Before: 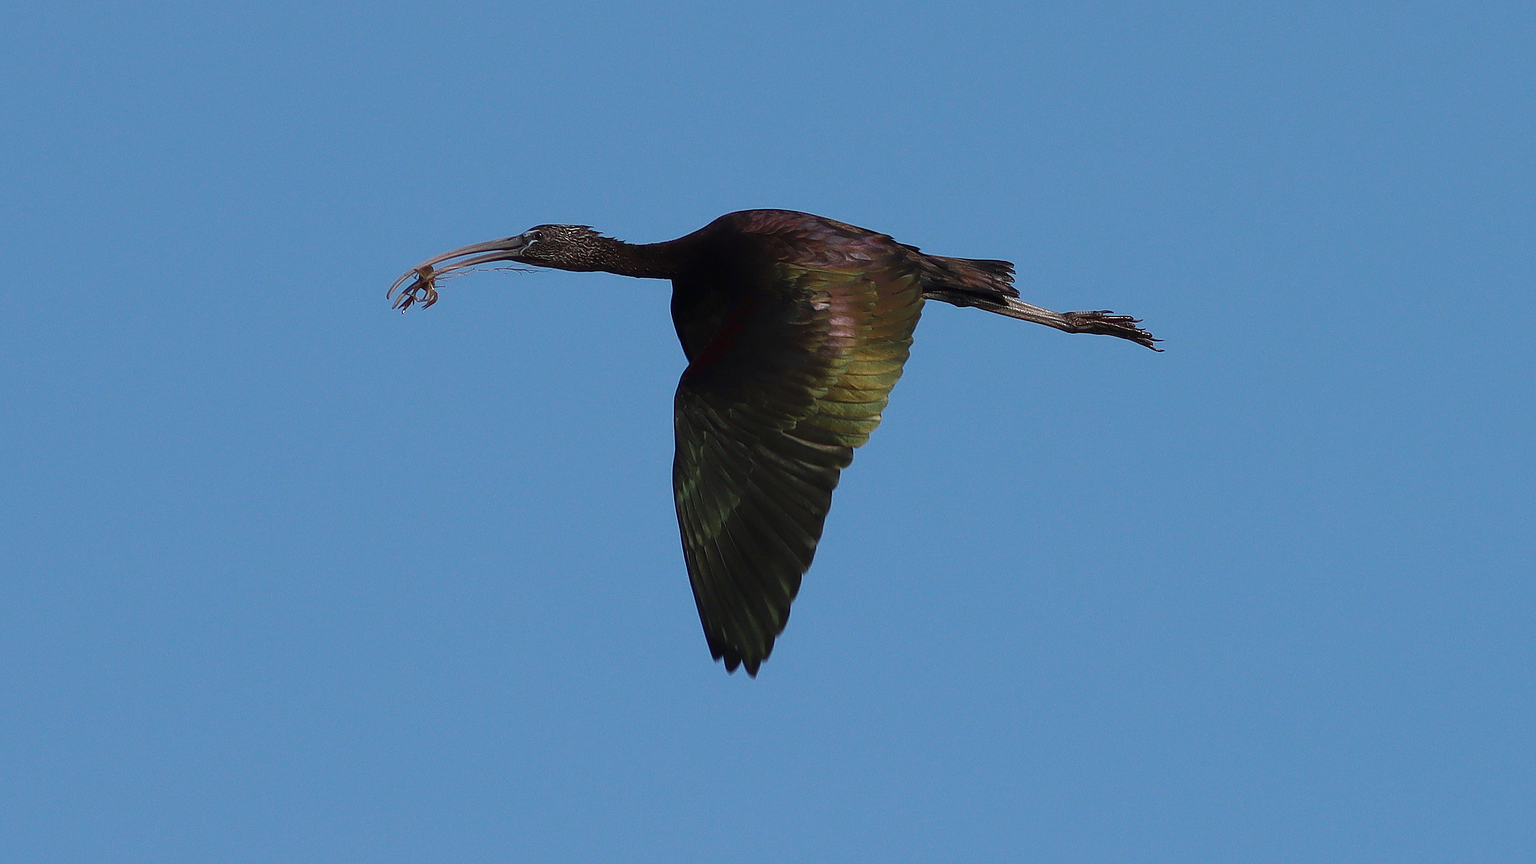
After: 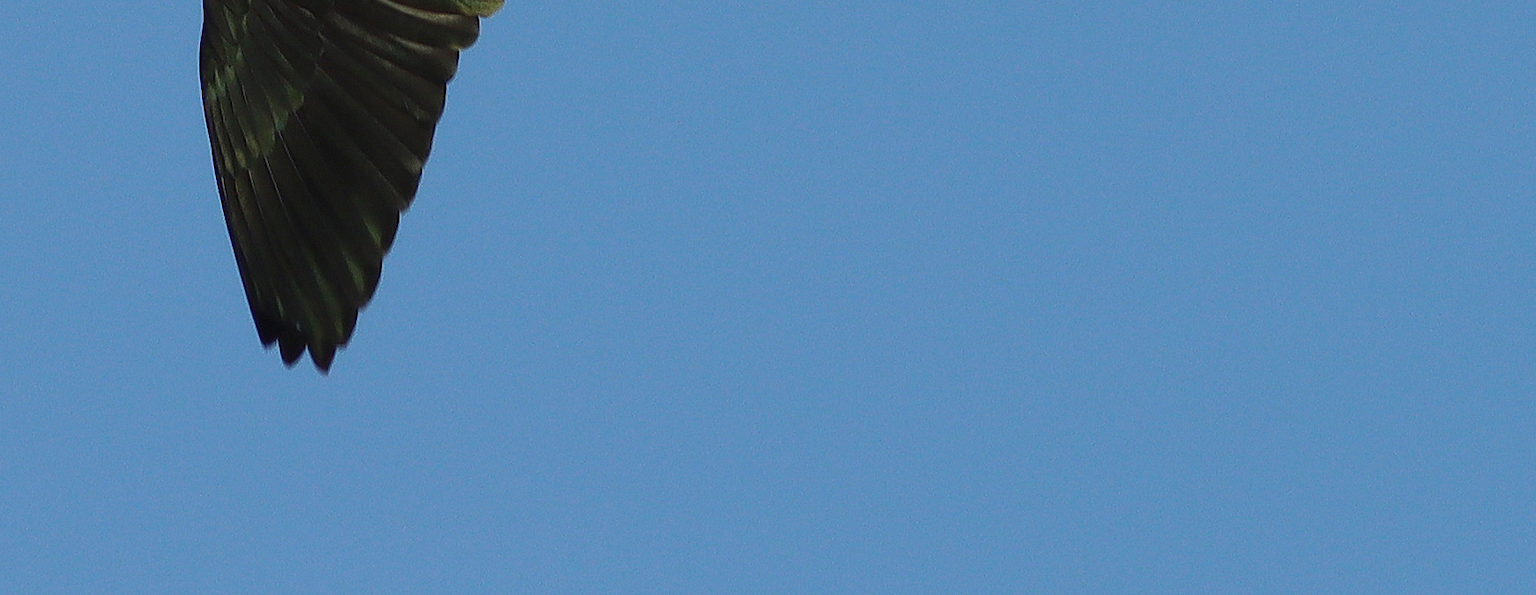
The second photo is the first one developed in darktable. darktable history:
color correction: highlights b* -0.01
crop and rotate: left 35.411%, top 50.619%, bottom 4.865%
